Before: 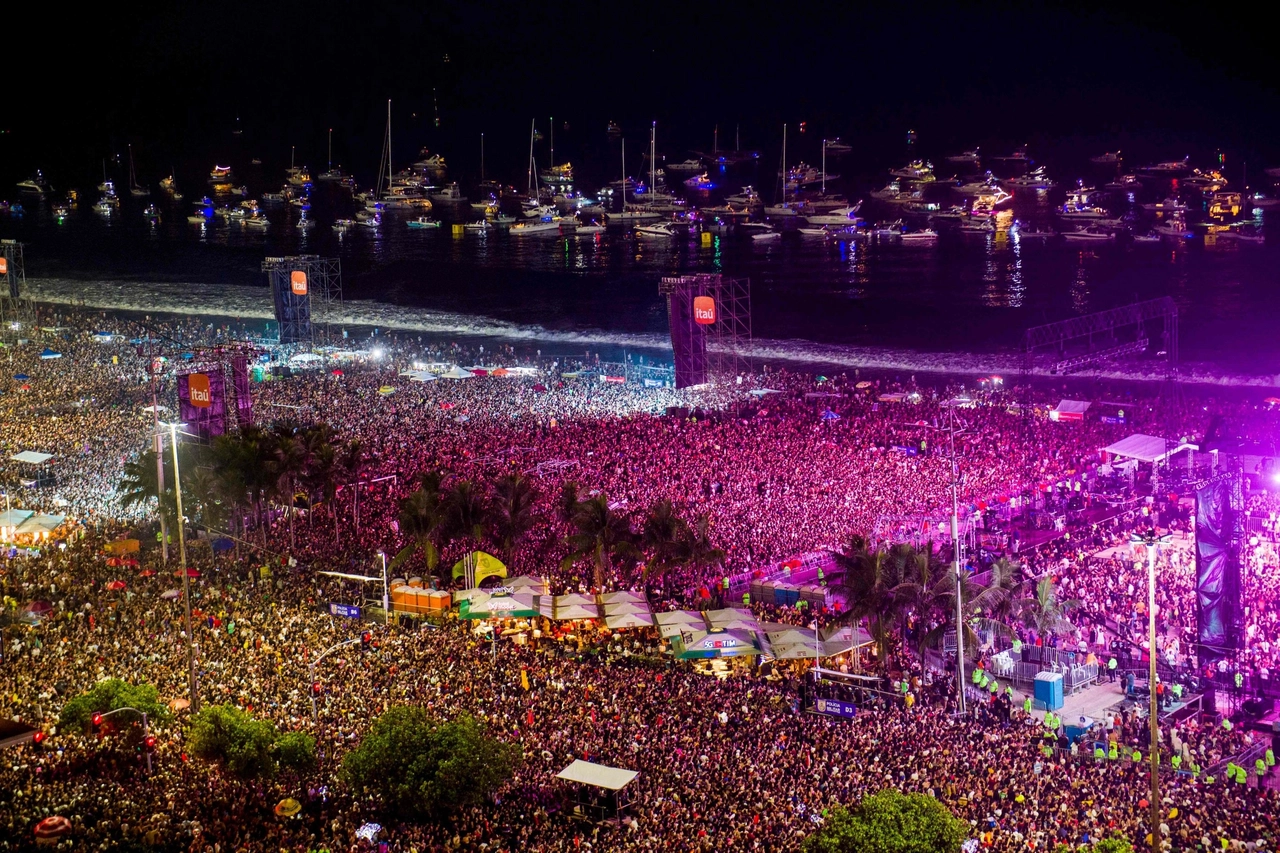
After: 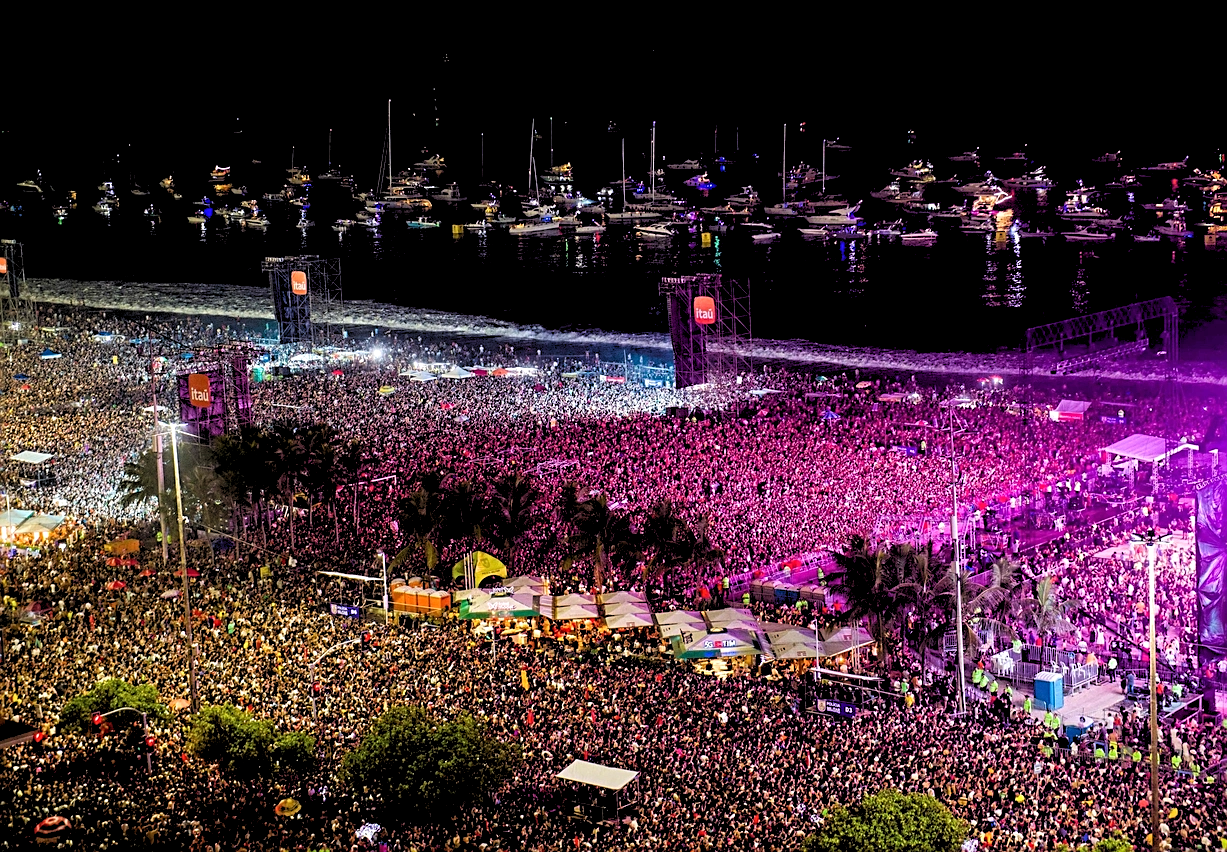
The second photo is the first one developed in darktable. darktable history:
rgb levels: levels [[0.013, 0.434, 0.89], [0, 0.5, 1], [0, 0.5, 1]]
crop: right 4.126%, bottom 0.031%
sharpen: on, module defaults
